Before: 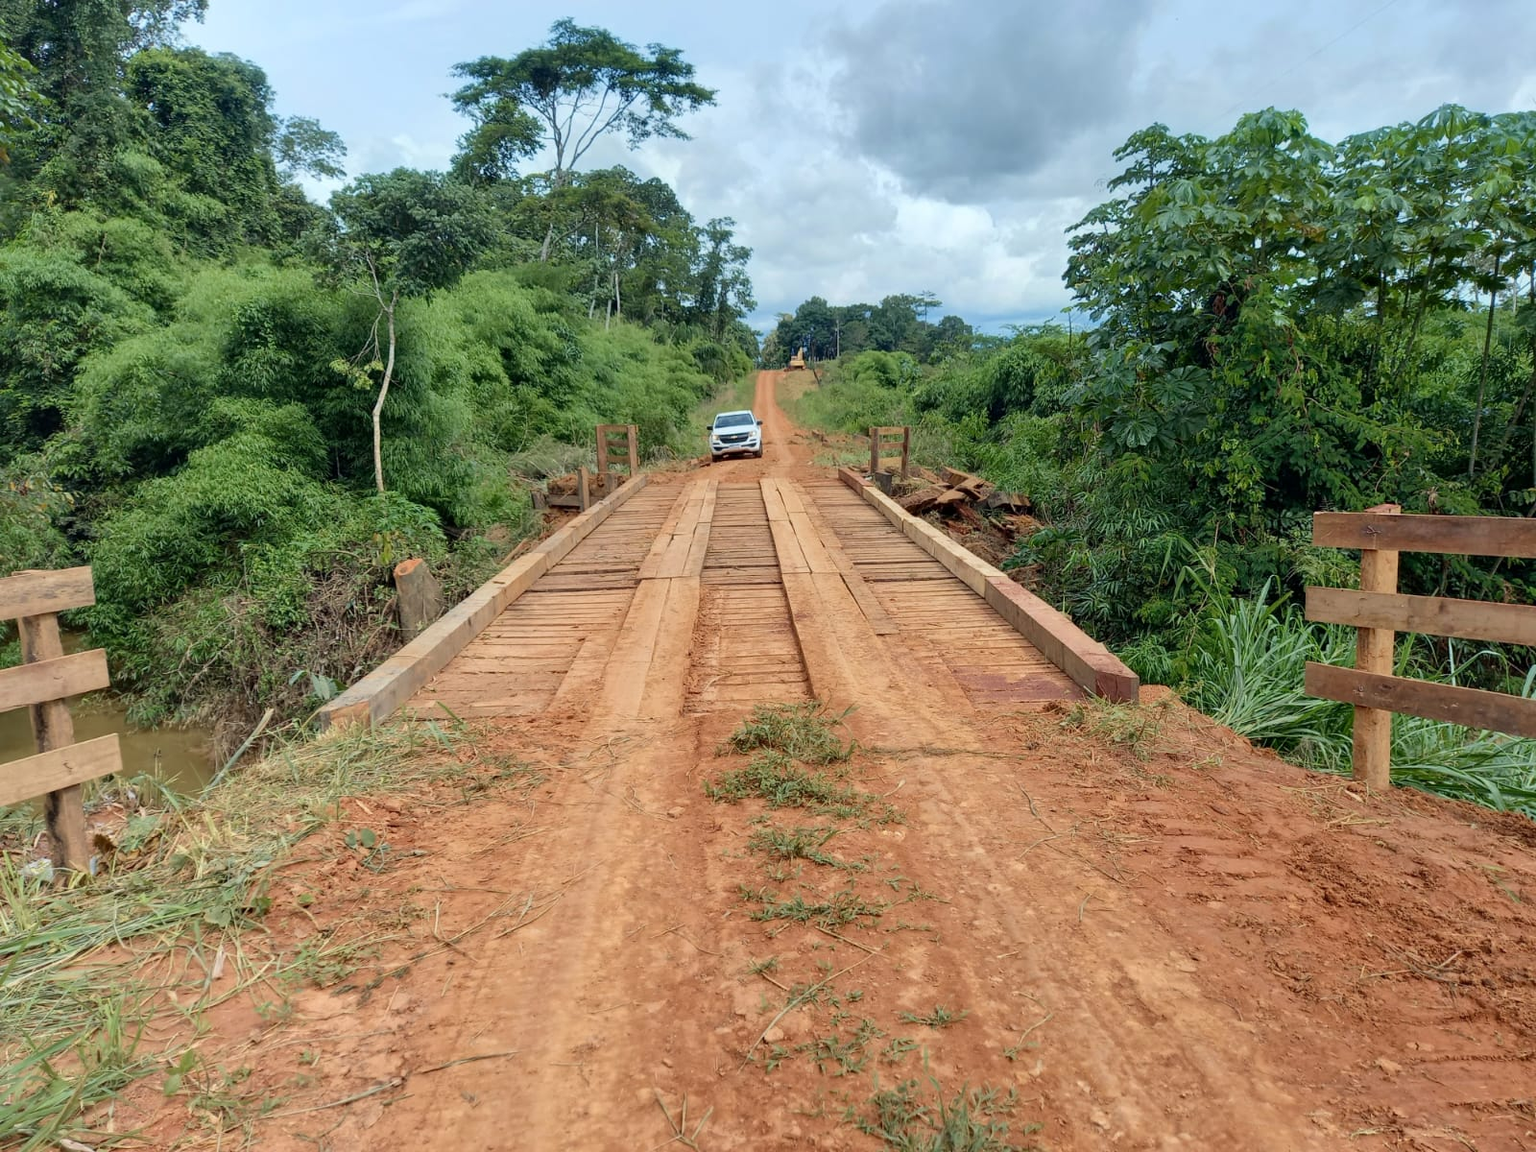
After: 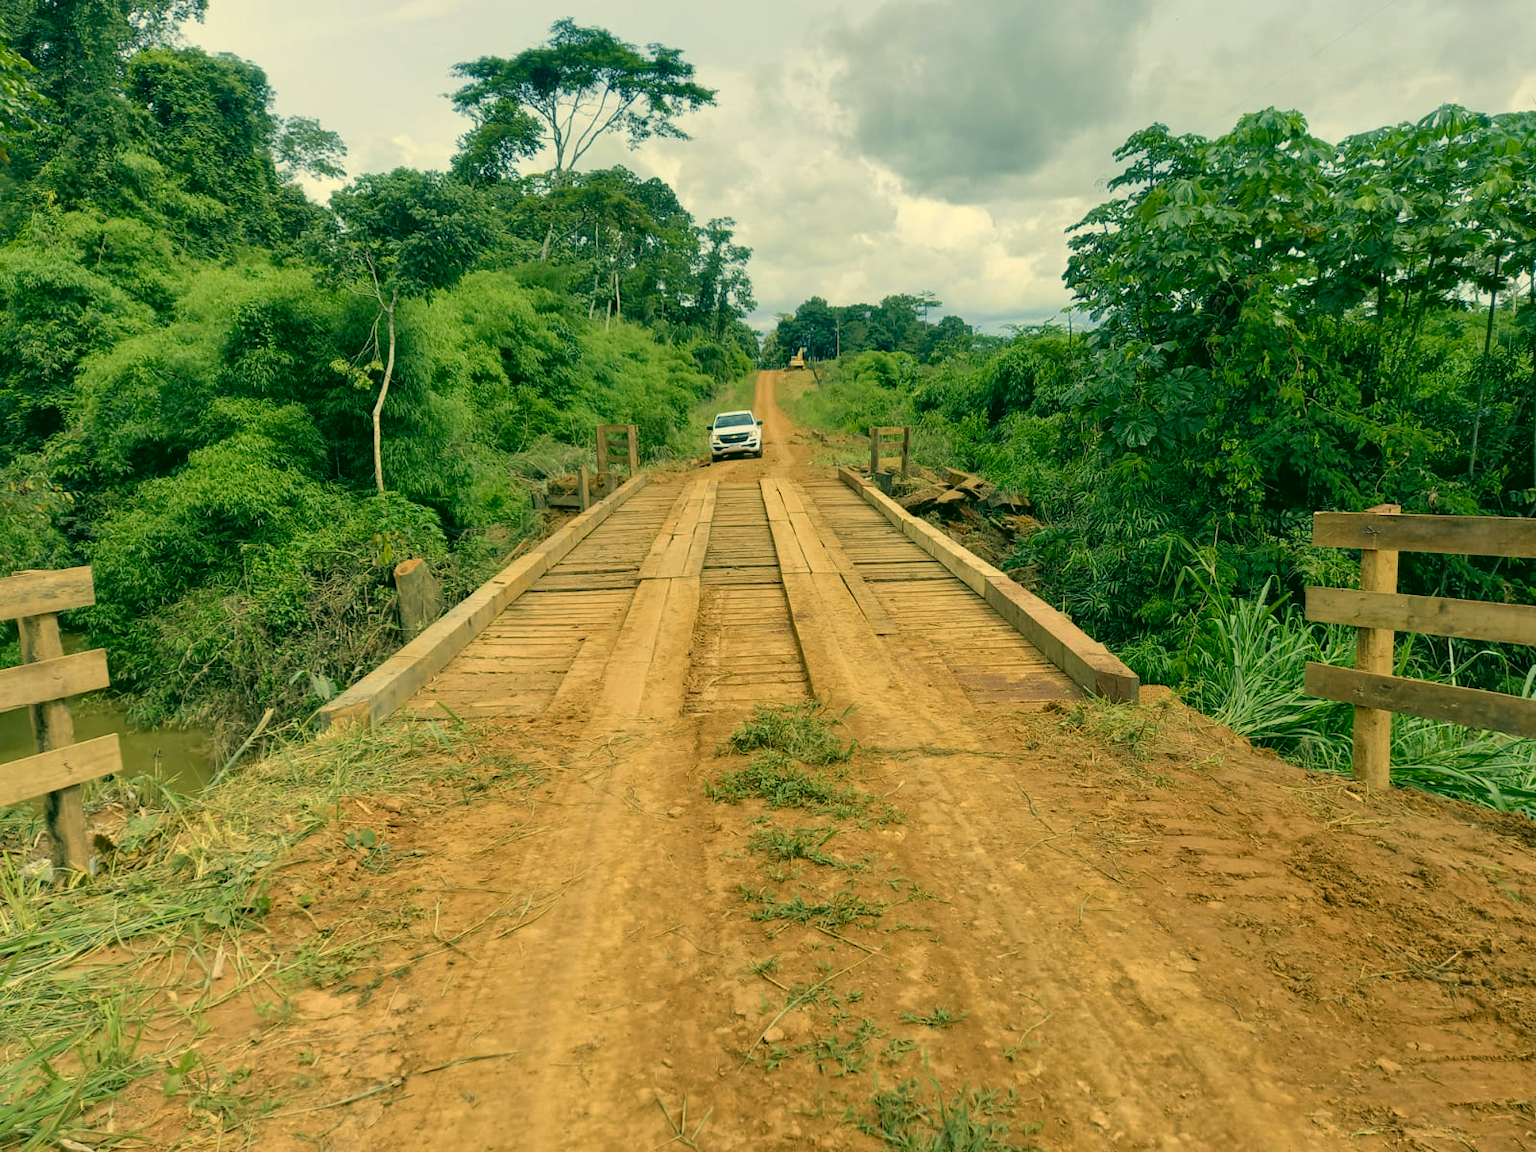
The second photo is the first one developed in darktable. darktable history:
color correction: highlights a* 5.65, highlights b* 32.78, shadows a* -26.45, shadows b* 3.81
contrast brightness saturation: saturation -0.084
